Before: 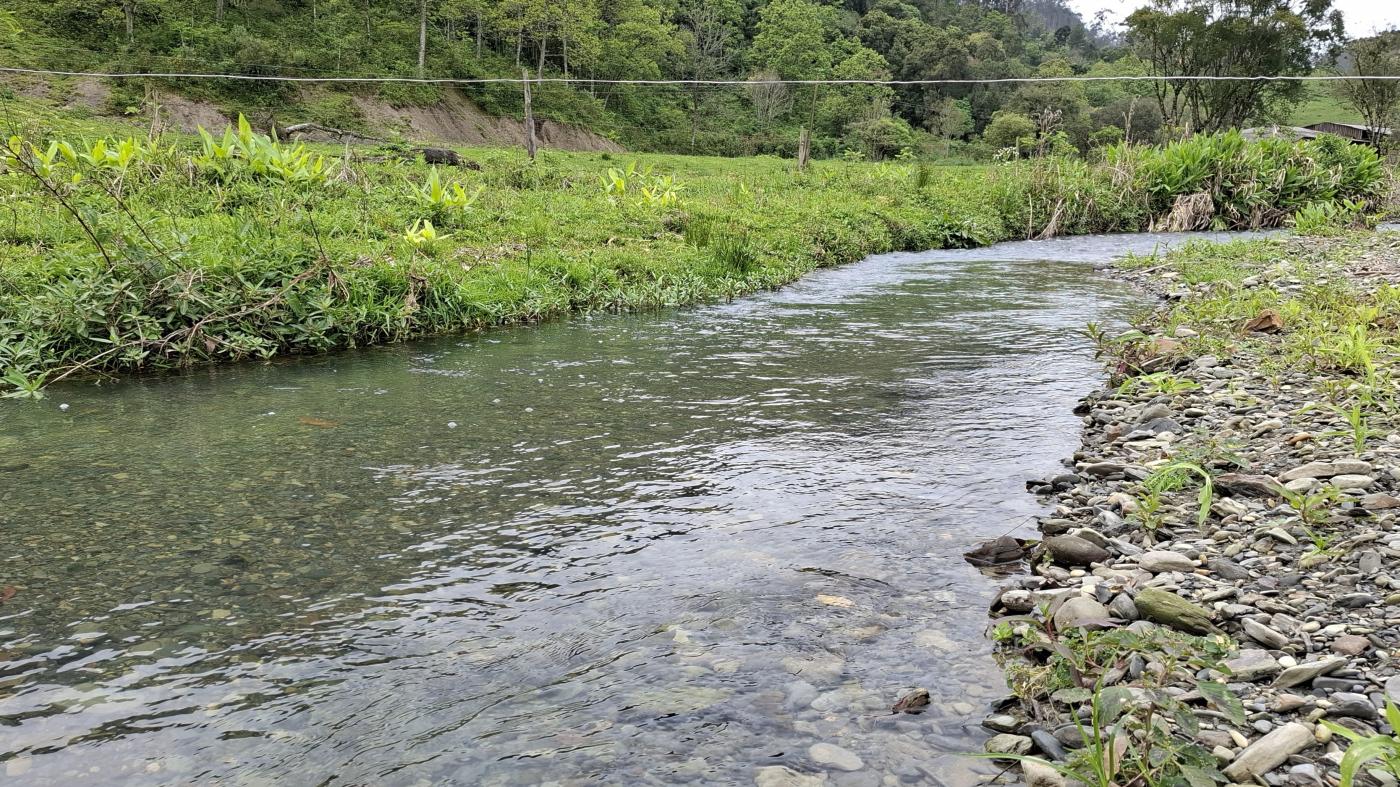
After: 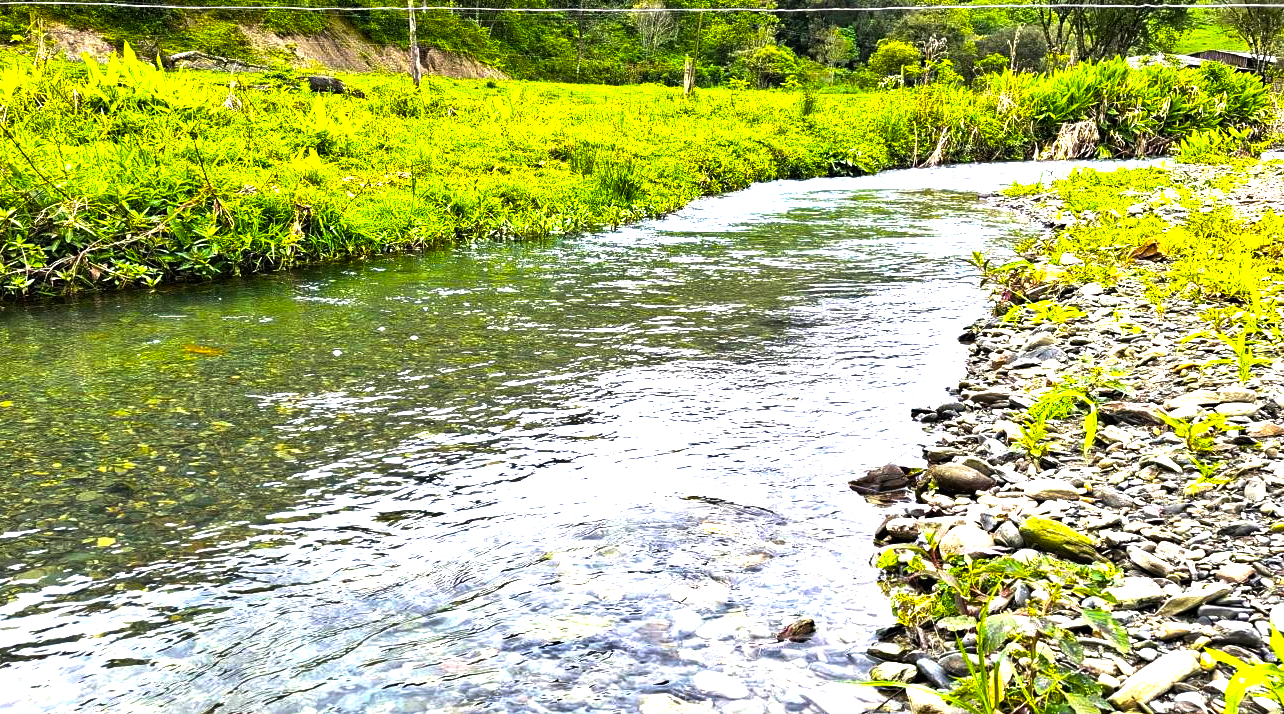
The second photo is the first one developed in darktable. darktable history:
crop and rotate: left 8.262%, top 9.226%
color balance rgb: linear chroma grading › shadows -30%, linear chroma grading › global chroma 35%, perceptual saturation grading › global saturation 75%, perceptual saturation grading › shadows -30%, perceptual brilliance grading › highlights 75%, perceptual brilliance grading › shadows -30%, global vibrance 35%
